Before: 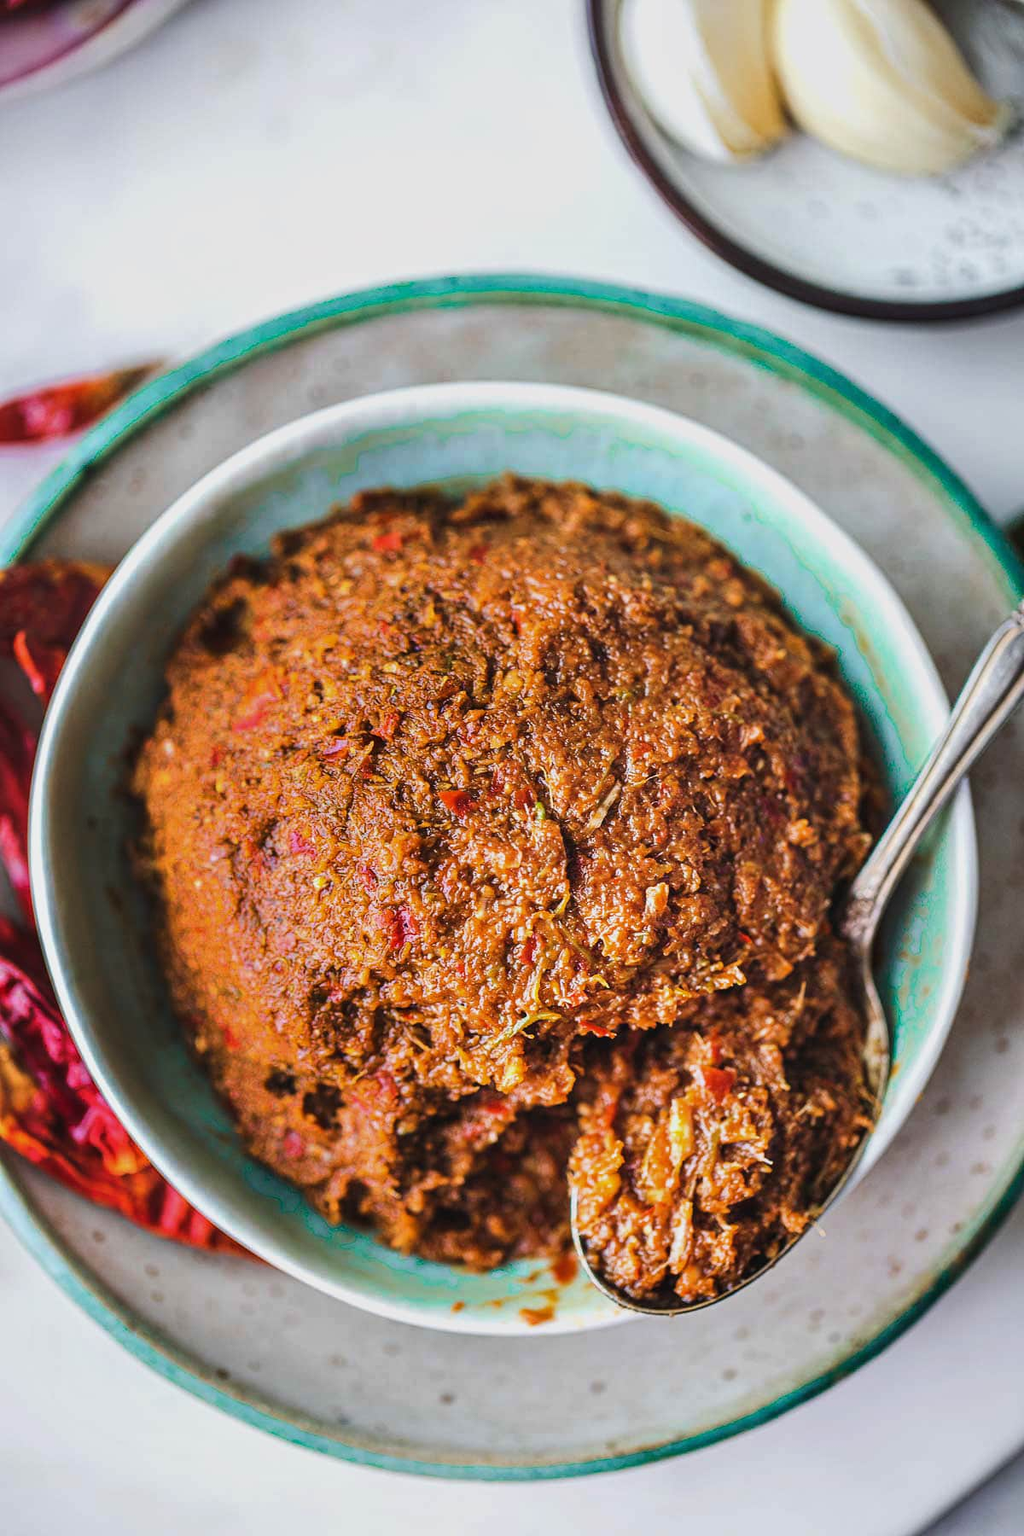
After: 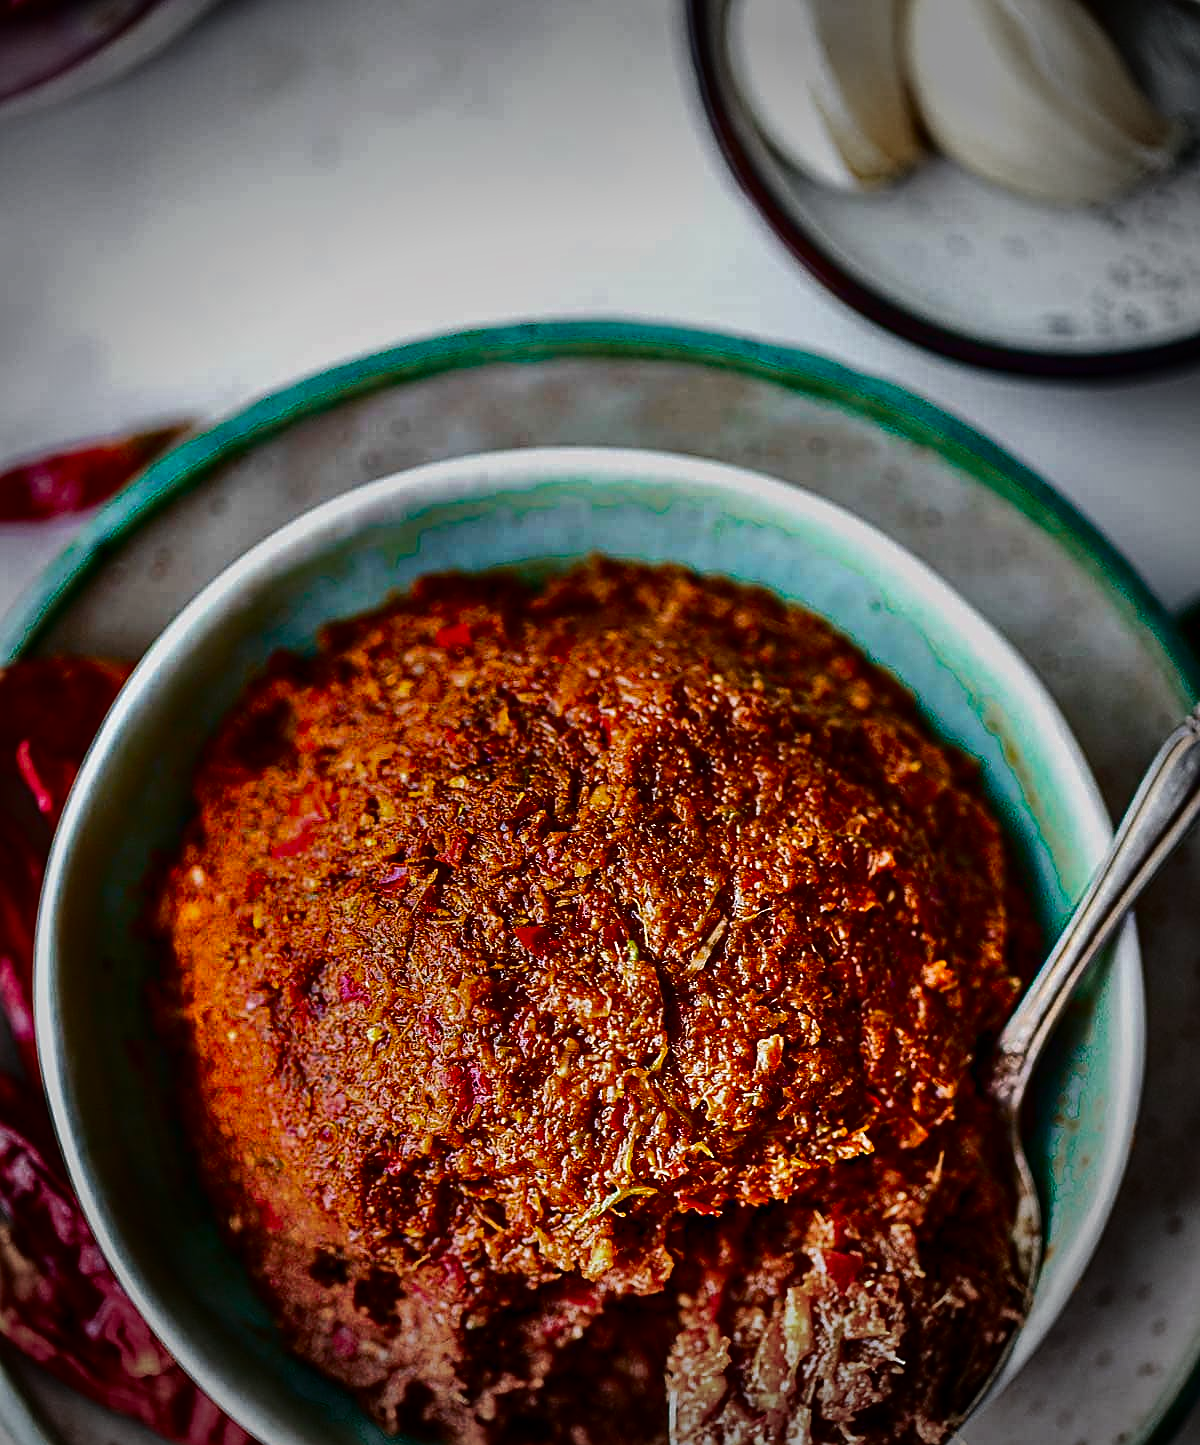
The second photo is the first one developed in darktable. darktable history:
sharpen: on, module defaults
vignetting: fall-off start 68.08%, fall-off radius 28.79%, width/height ratio 0.985, shape 0.859
crop: bottom 19.676%
shadows and highlights: highlights color adjustment 0.516%, soften with gaussian
contrast brightness saturation: contrast 0.086, brightness -0.572, saturation 0.168
